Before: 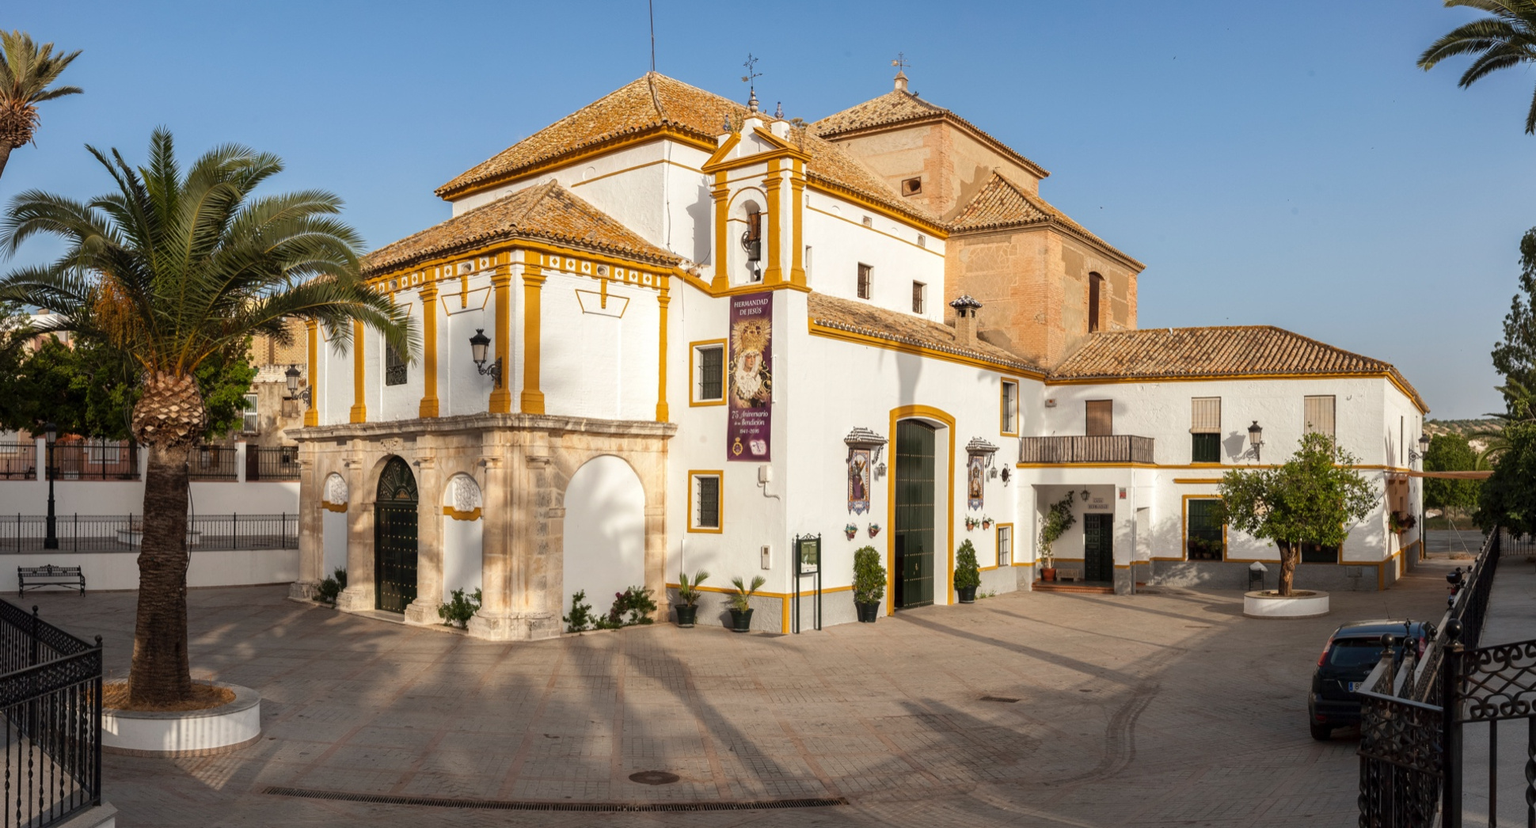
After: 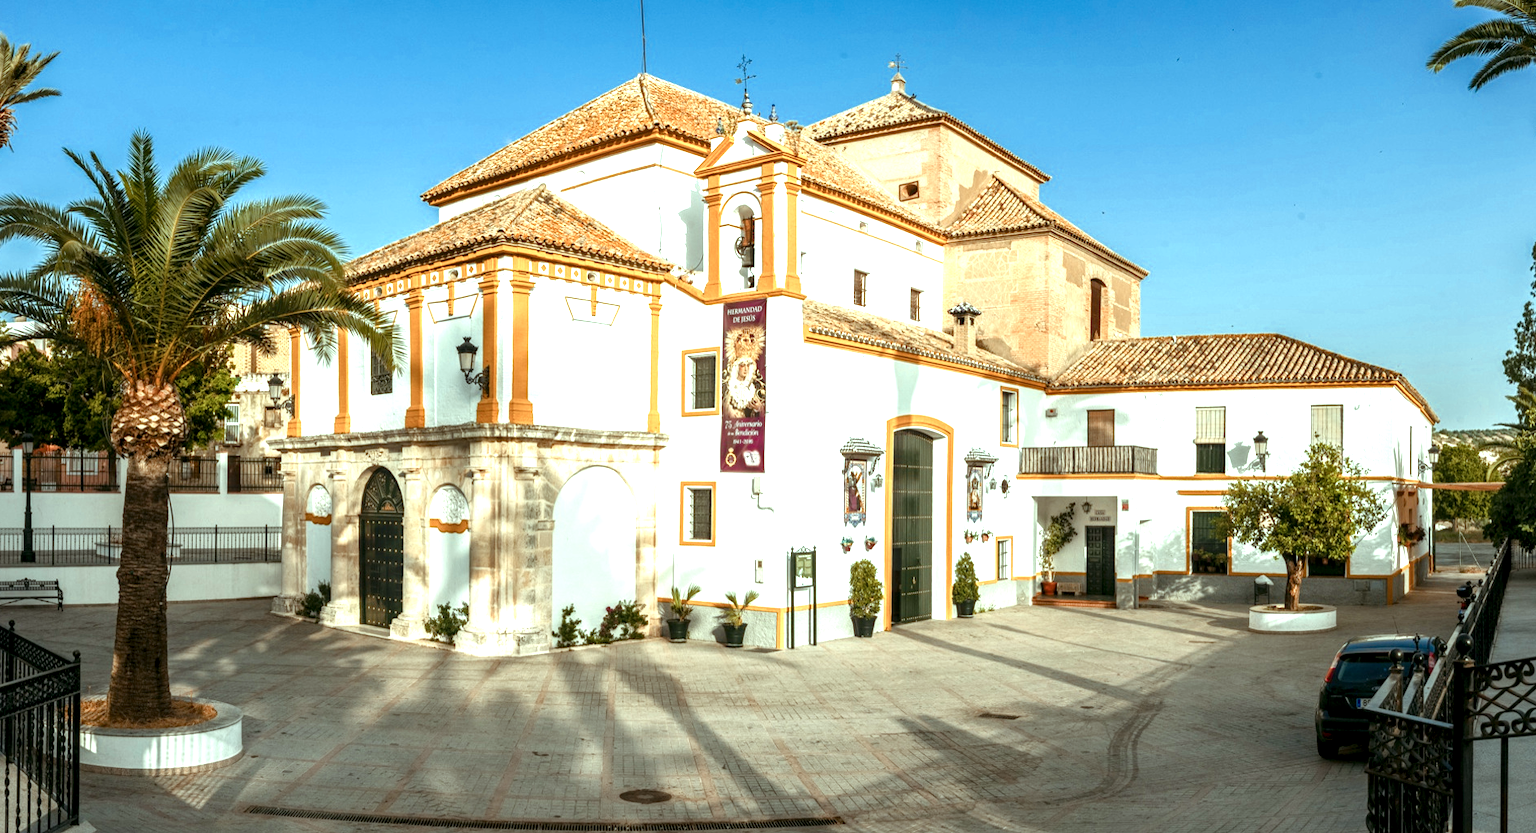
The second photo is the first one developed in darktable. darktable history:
color correction: highlights a* 4.49, highlights b* 4.97, shadows a* -7.76, shadows b* 4.95
local contrast: detail 142%
exposure: exposure 0.606 EV, compensate exposure bias true, compensate highlight preservation false
color balance rgb: highlights gain › chroma 5.359%, highlights gain › hue 193.91°, global offset › luminance 0.261%, global offset › hue 171.99°, perceptual saturation grading › global saturation 27.574%, perceptual saturation grading › highlights -25.828%, perceptual saturation grading › shadows 25.328%, global vibrance 20%
crop and rotate: left 1.595%, right 0.677%, bottom 1.683%
color zones: curves: ch0 [(0, 0.473) (0.001, 0.473) (0.226, 0.548) (0.4, 0.589) (0.525, 0.54) (0.728, 0.403) (0.999, 0.473) (1, 0.473)]; ch1 [(0, 0.619) (0.001, 0.619) (0.234, 0.388) (0.4, 0.372) (0.528, 0.422) (0.732, 0.53) (0.999, 0.619) (1, 0.619)]; ch2 [(0, 0.547) (0.001, 0.547) (0.226, 0.45) (0.4, 0.525) (0.525, 0.585) (0.8, 0.511) (0.999, 0.547) (1, 0.547)]
